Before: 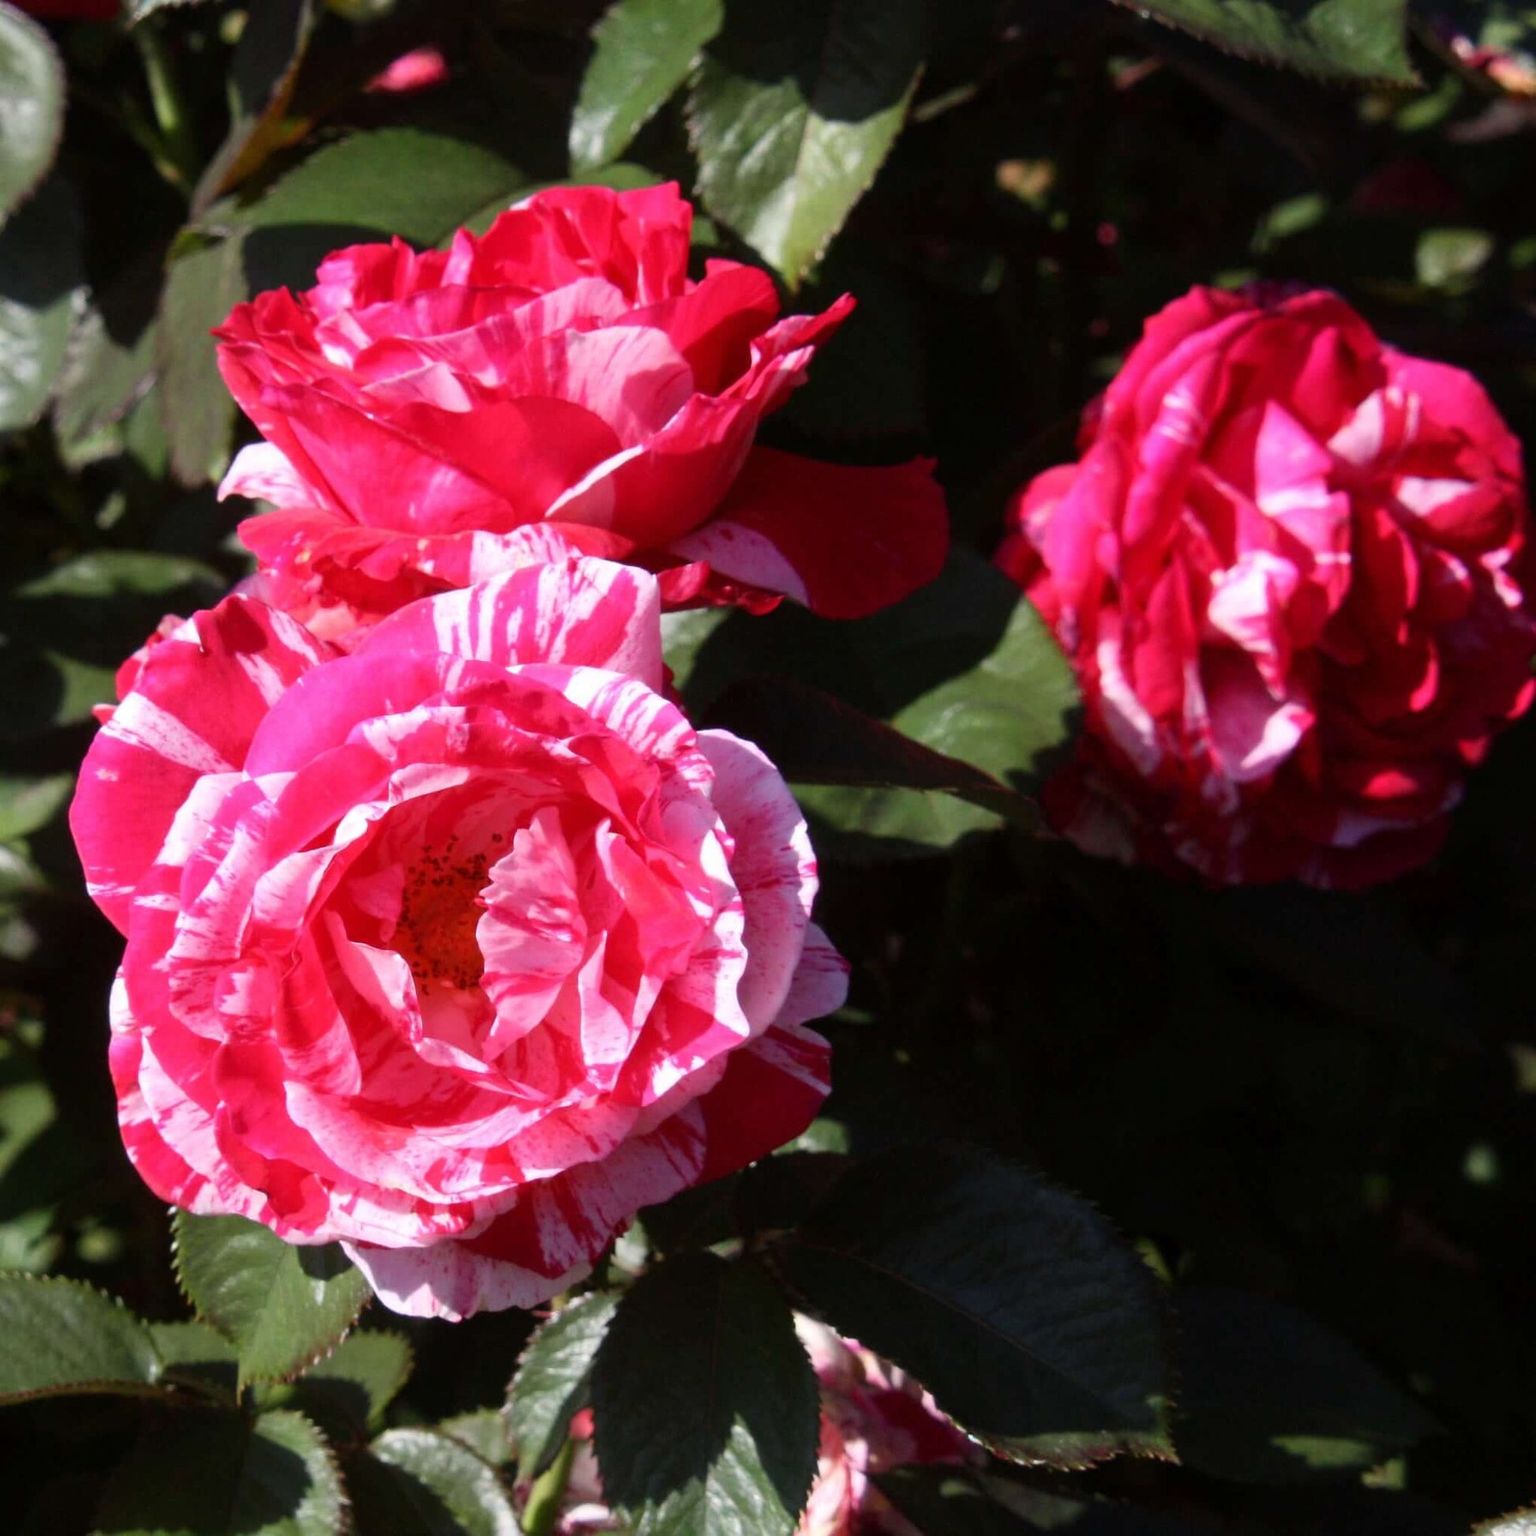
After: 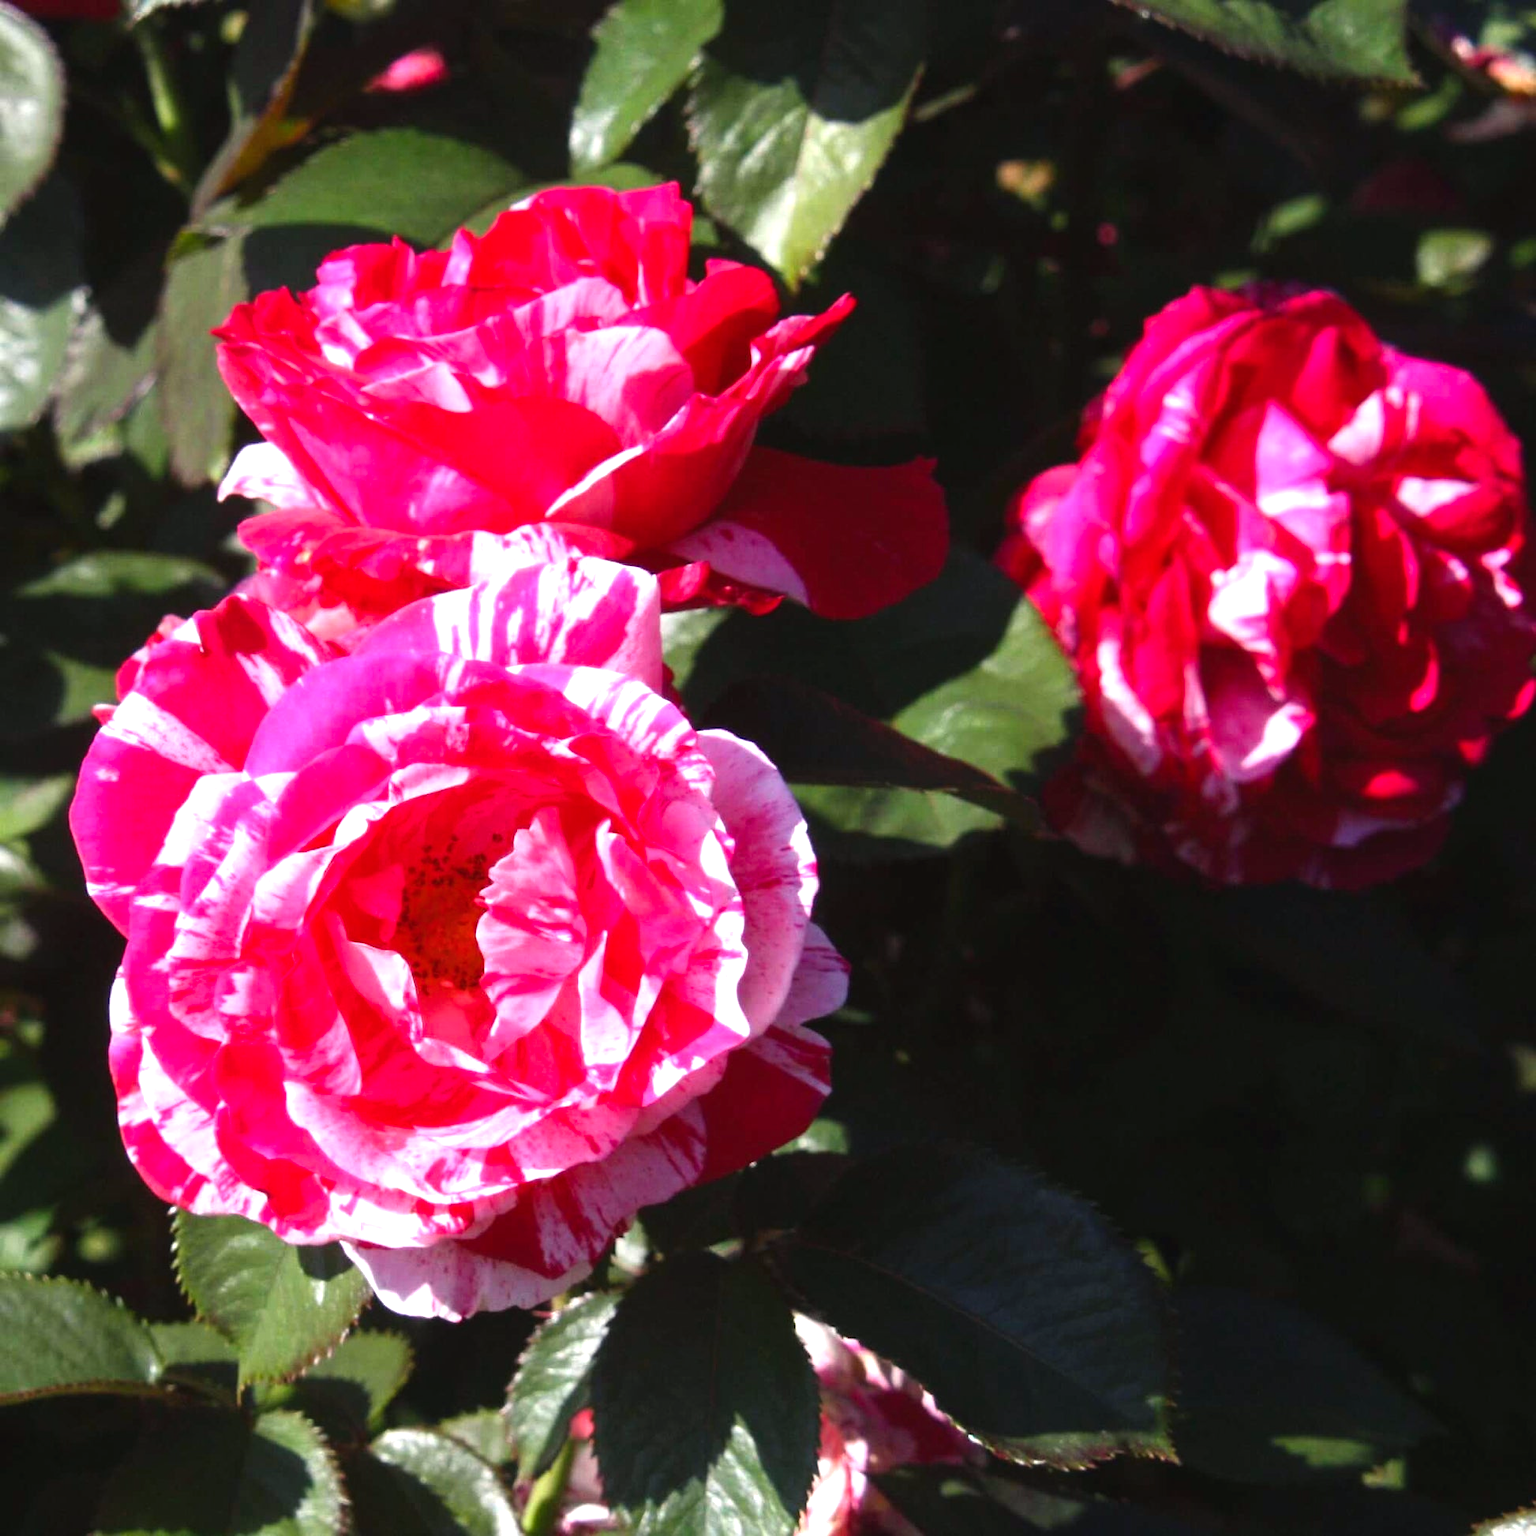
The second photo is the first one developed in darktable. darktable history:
color balance rgb: shadows lift › chroma 2.06%, shadows lift › hue 247.45°, global offset › luminance 0.276%, global offset › hue 170.23°, perceptual saturation grading › global saturation 1.926%, perceptual saturation grading › highlights -1.169%, perceptual saturation grading › mid-tones 3.737%, perceptual saturation grading › shadows 7.799%, perceptual brilliance grading › global brilliance 19.661%, global vibrance 9.698%
